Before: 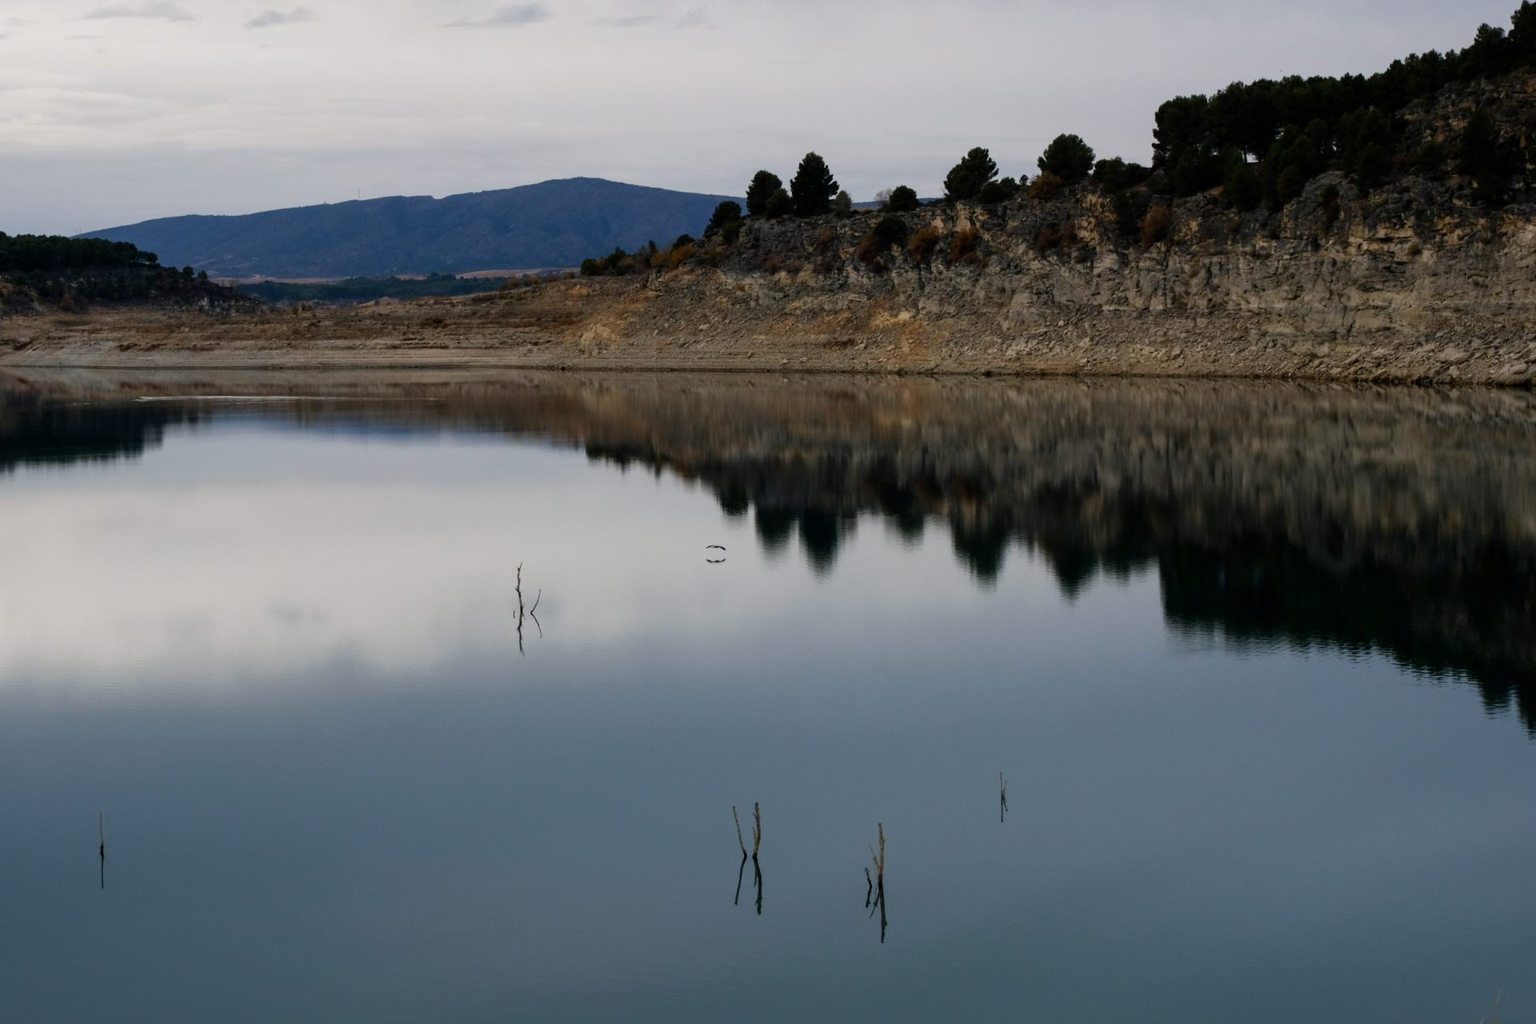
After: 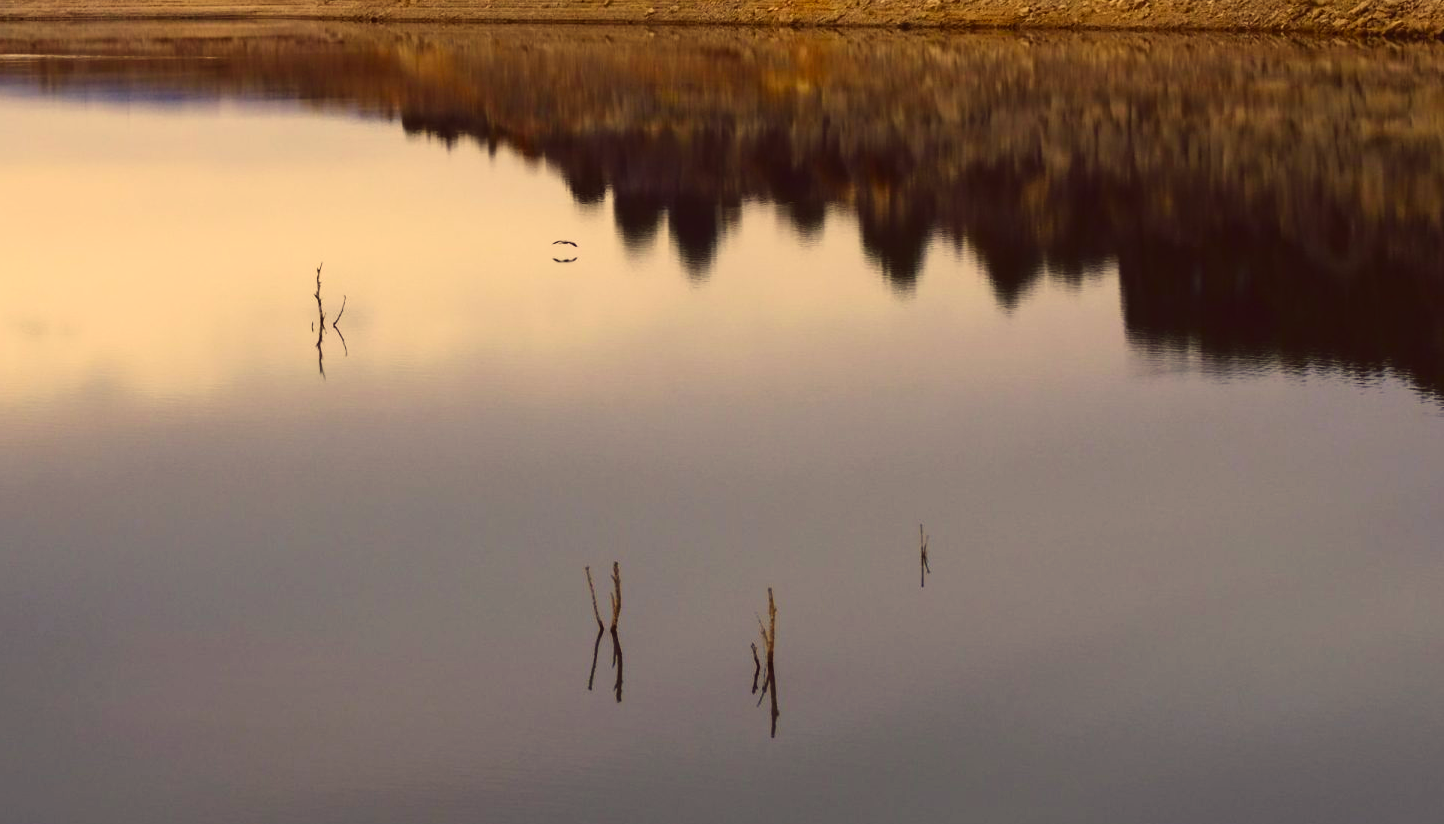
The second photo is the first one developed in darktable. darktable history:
exposure: compensate exposure bias true, compensate highlight preservation false
color balance rgb: global offset › luminance 0.489%, global offset › hue 168.65°, perceptual saturation grading › global saturation 14.339%, perceptual saturation grading › highlights -25.046%, perceptual saturation grading › shadows 25.889%, global vibrance 20%
tone curve: curves: ch0 [(0, 0) (0.003, 0.014) (0.011, 0.019) (0.025, 0.029) (0.044, 0.047) (0.069, 0.071) (0.1, 0.101) (0.136, 0.131) (0.177, 0.166) (0.224, 0.212) (0.277, 0.263) (0.335, 0.32) (0.399, 0.387) (0.468, 0.459) (0.543, 0.541) (0.623, 0.626) (0.709, 0.717) (0.801, 0.813) (0.898, 0.909) (1, 1)], preserve colors none
color correction: highlights a* 9.89, highlights b* 39.06, shadows a* 14.31, shadows b* 3.3
crop and rotate: left 17.221%, top 34.53%, right 7.521%, bottom 1.022%
tone equalizer: on, module defaults
contrast brightness saturation: contrast 0.196, brightness 0.145, saturation 0.137
